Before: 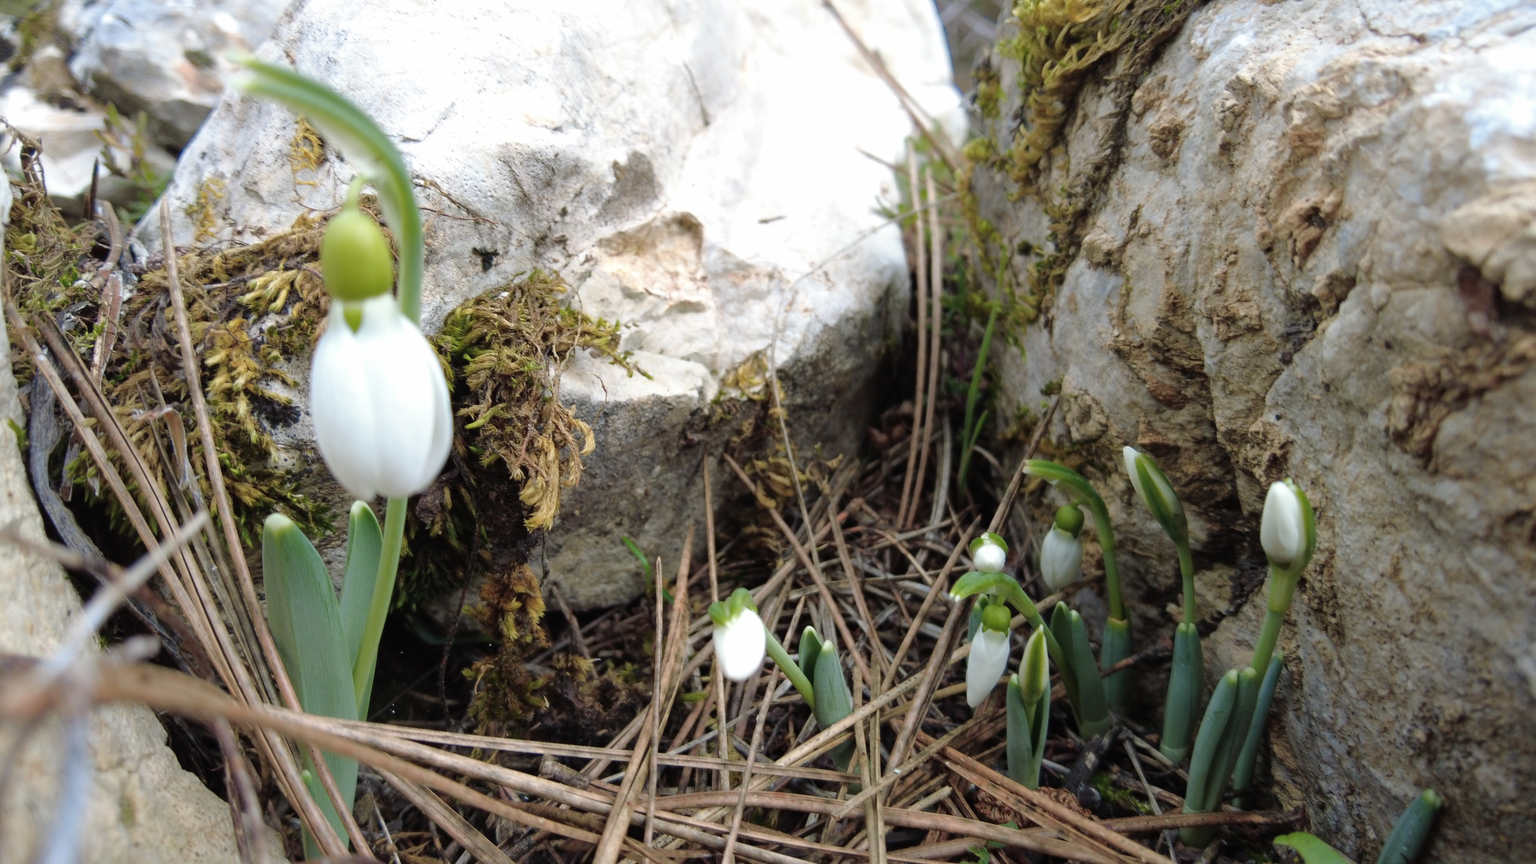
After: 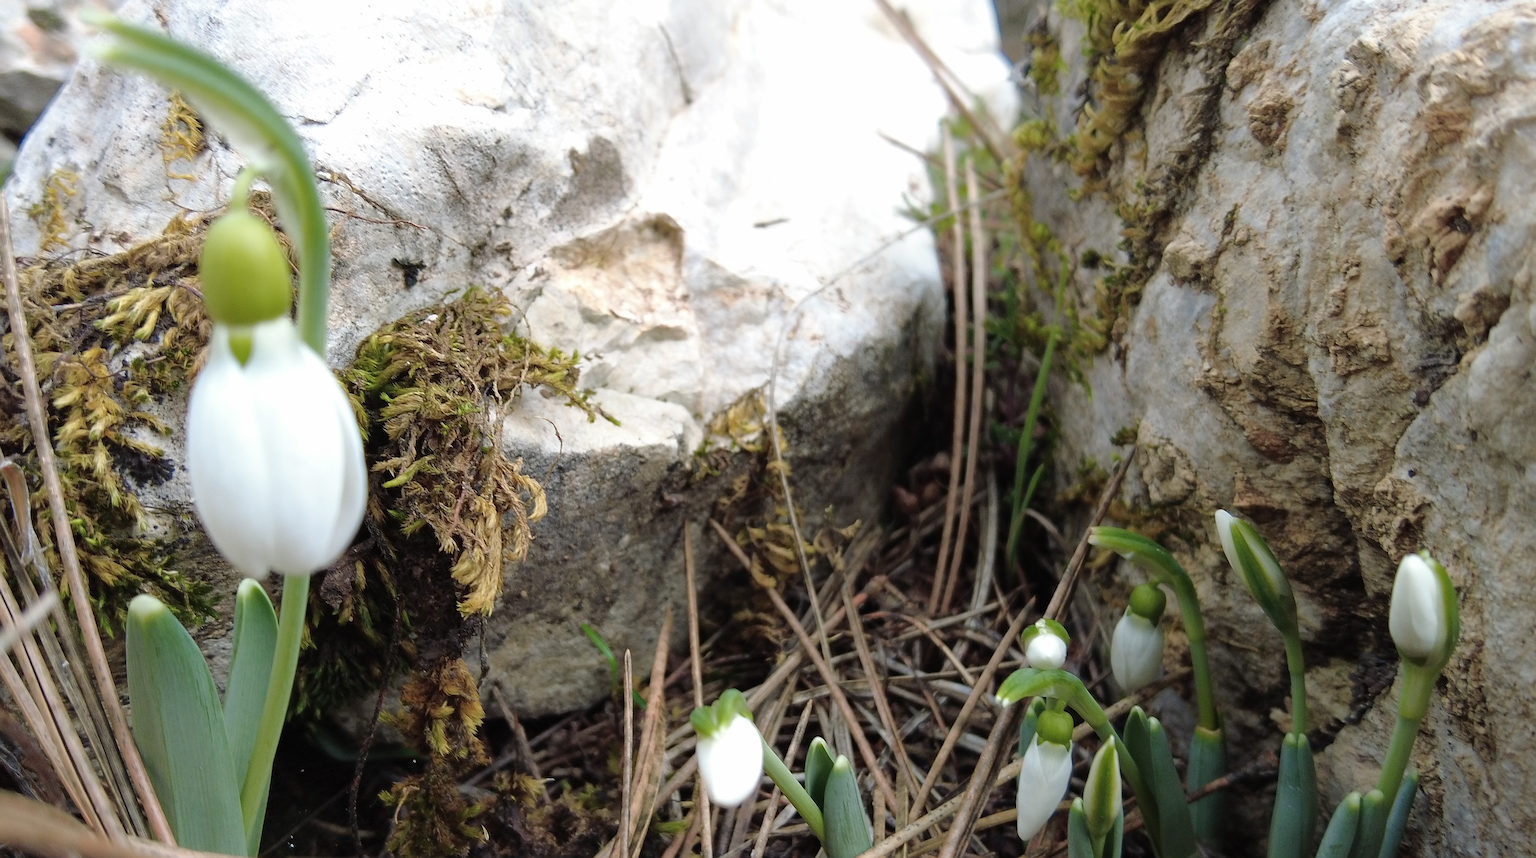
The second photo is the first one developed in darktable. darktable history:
sharpen: on, module defaults
crop and rotate: left 10.615%, top 5.055%, right 10.351%, bottom 16.419%
